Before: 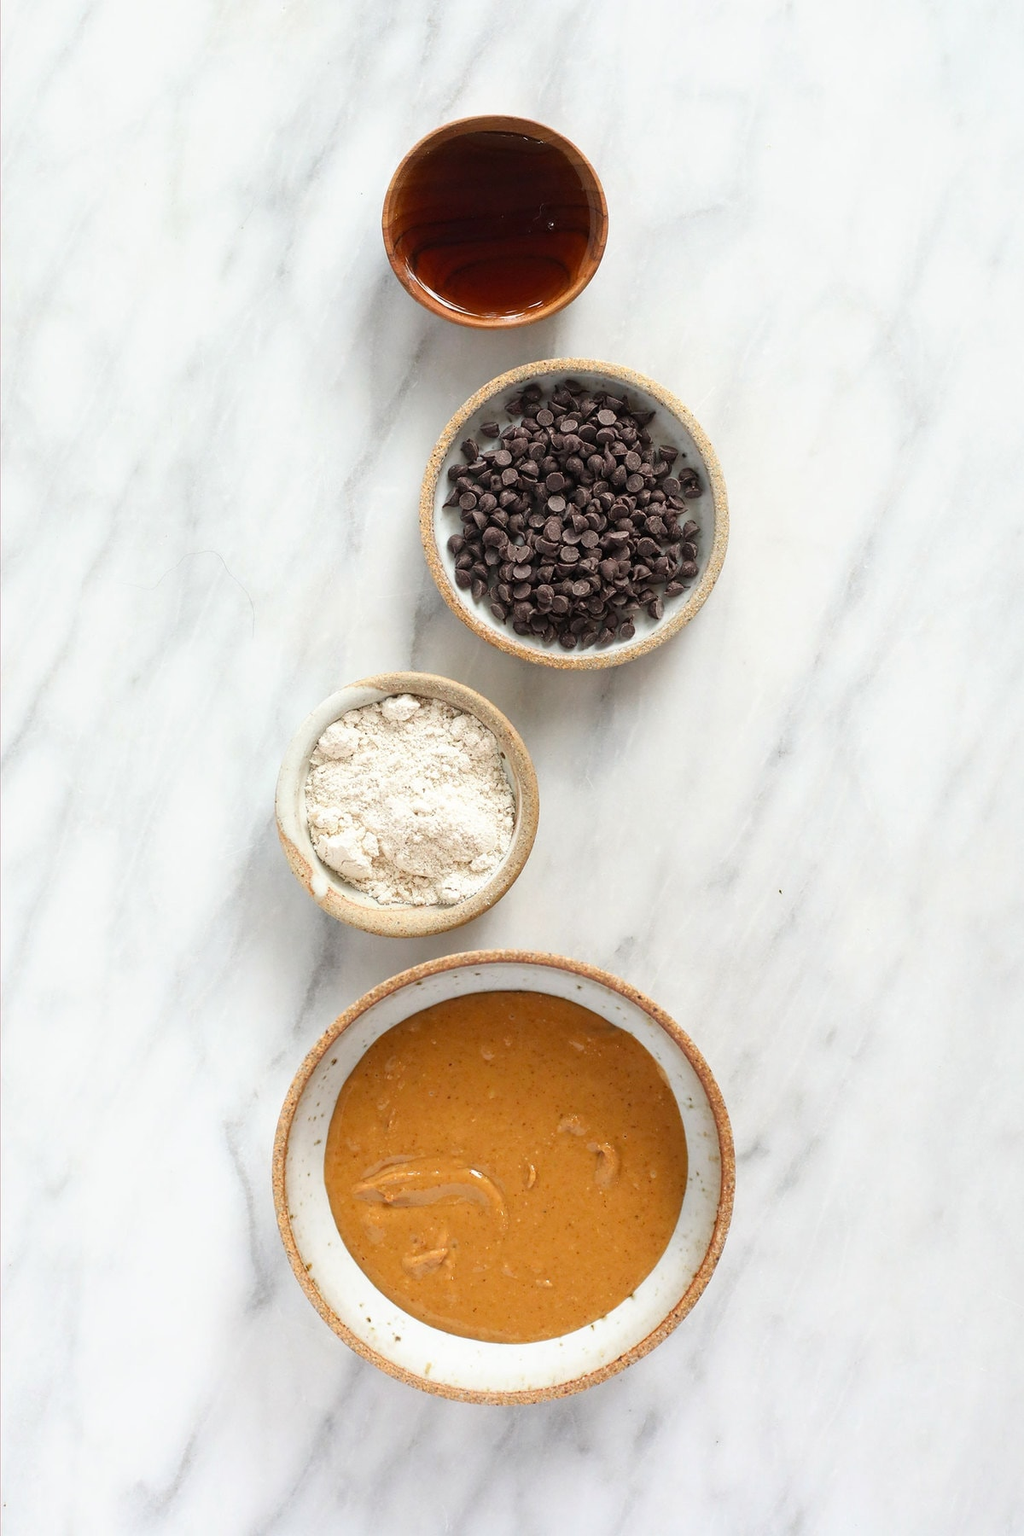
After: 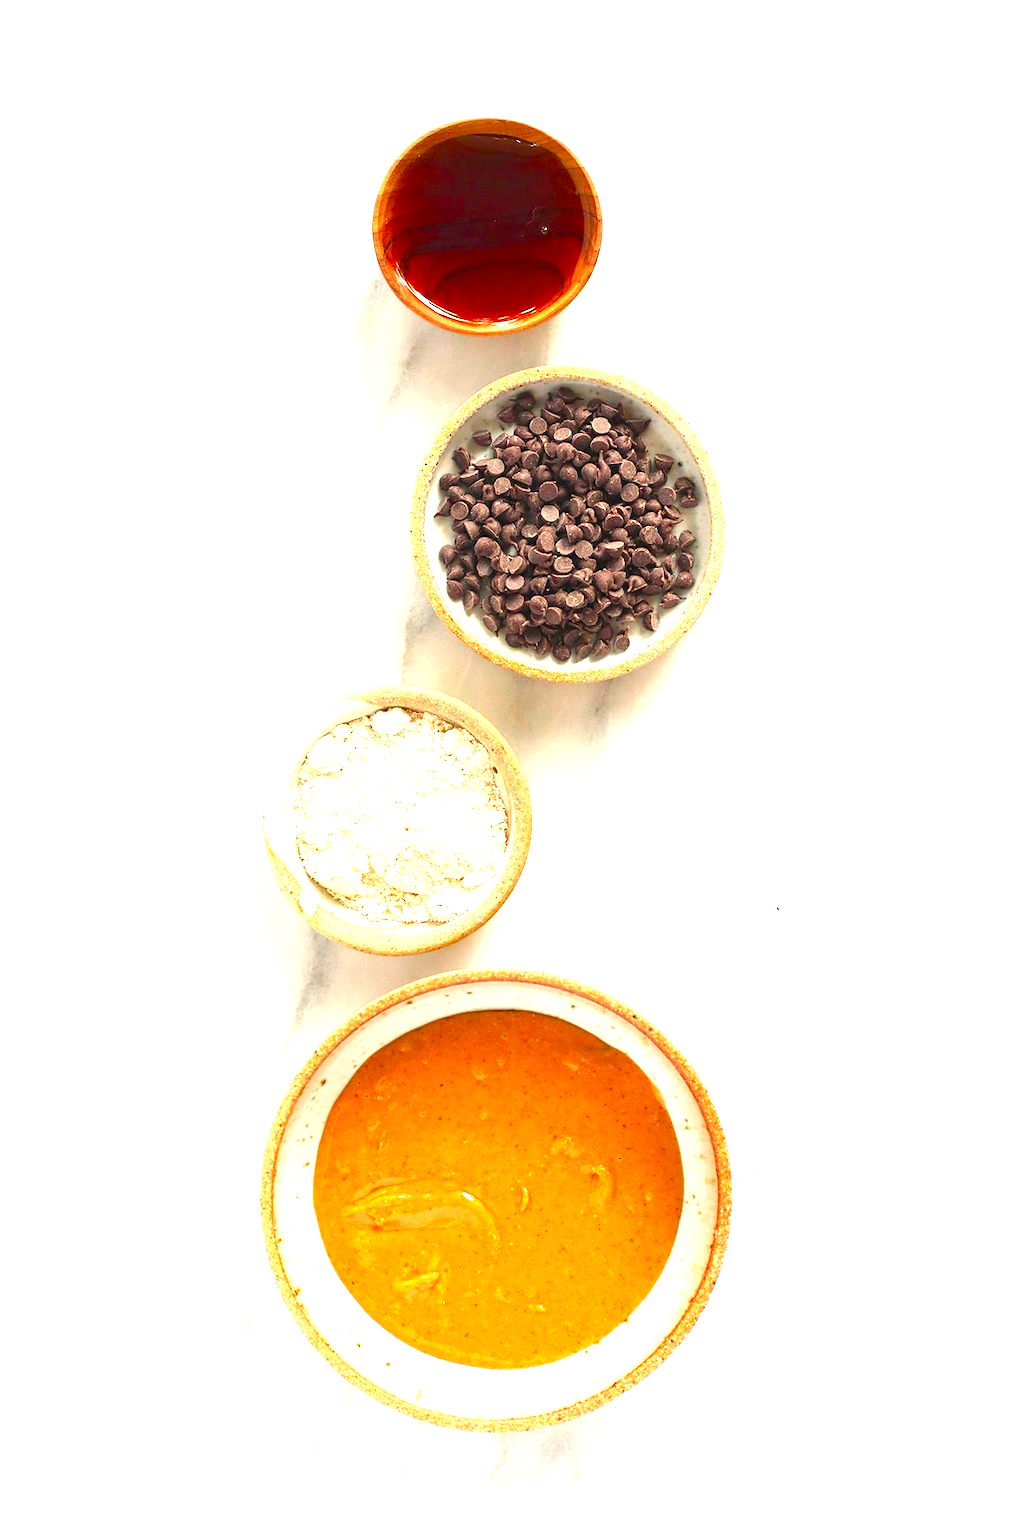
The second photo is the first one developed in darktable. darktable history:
color balance rgb: highlights gain › chroma 2.984%, highlights gain › hue 76.49°, perceptual saturation grading › global saturation 20%, perceptual saturation grading › highlights -25.293%, perceptual saturation grading › shadows 23.989%
crop: left 1.7%, right 0.273%, bottom 1.876%
exposure: black level correction -0.002, exposure 1.347 EV, compensate highlight preservation false
contrast brightness saturation: saturation 0.498
